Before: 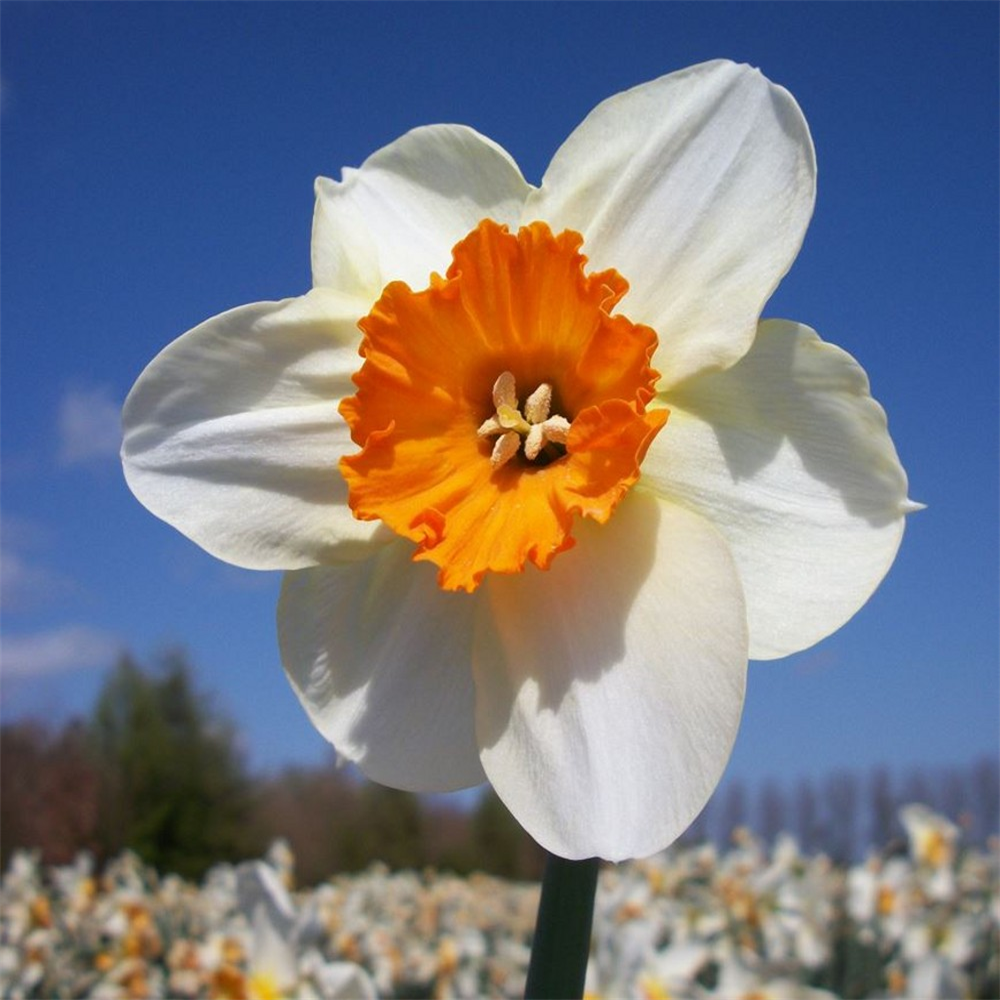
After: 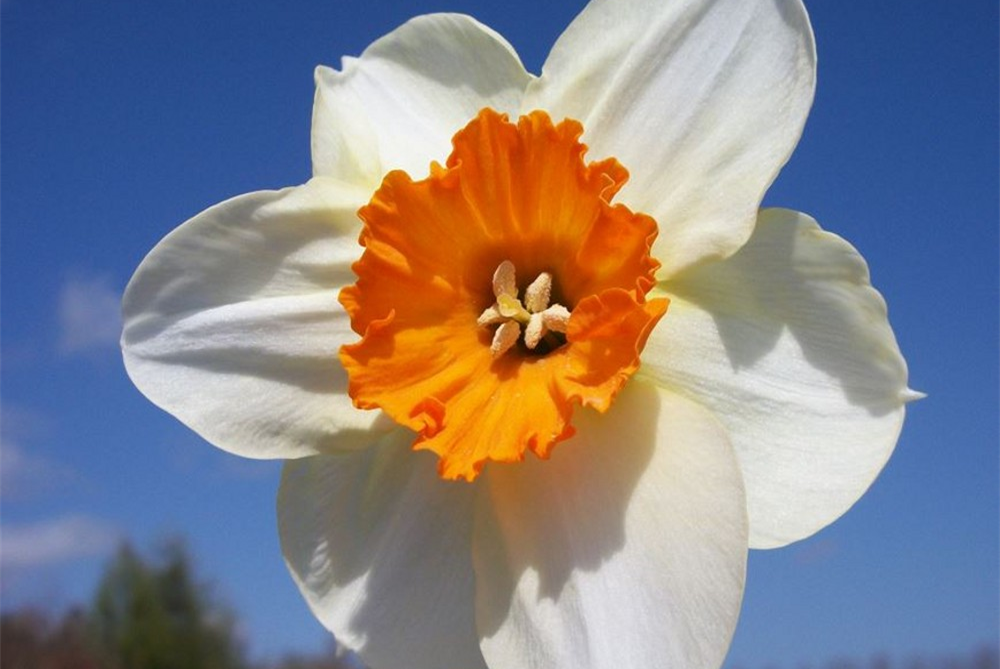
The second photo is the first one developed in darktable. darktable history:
crop: top 11.142%, bottom 21.948%
